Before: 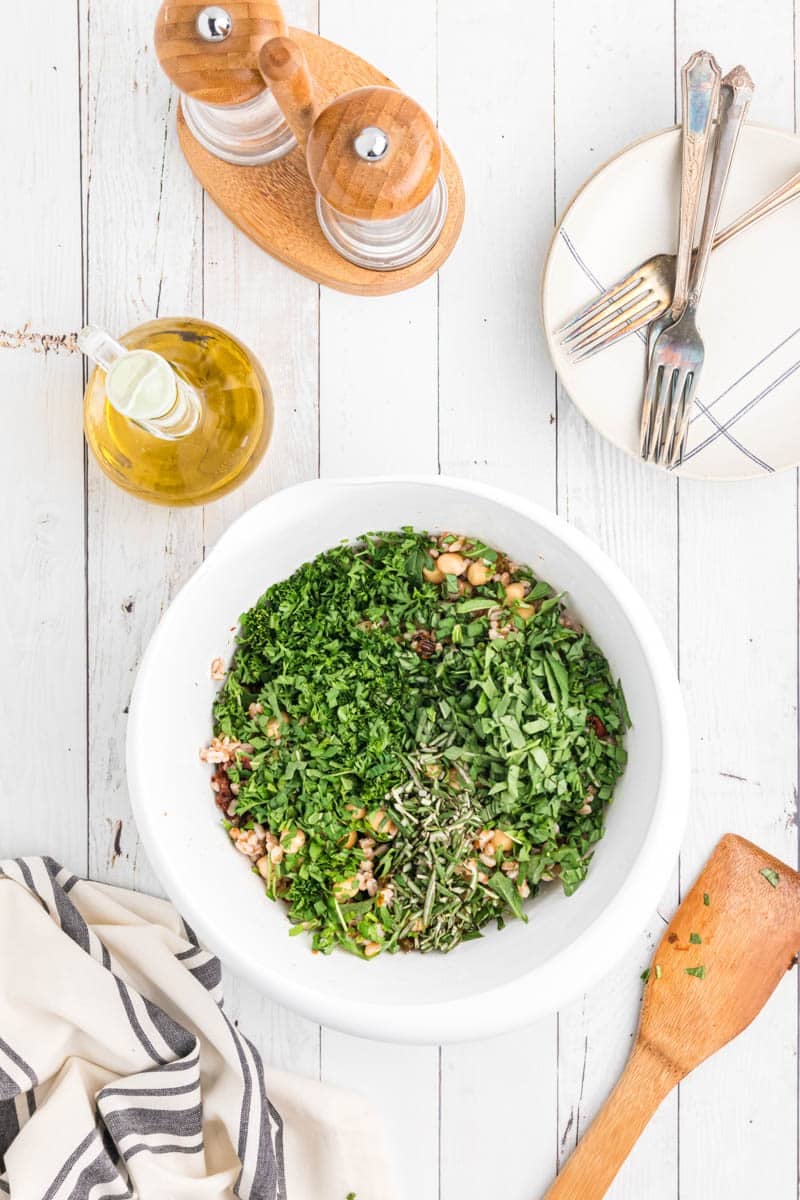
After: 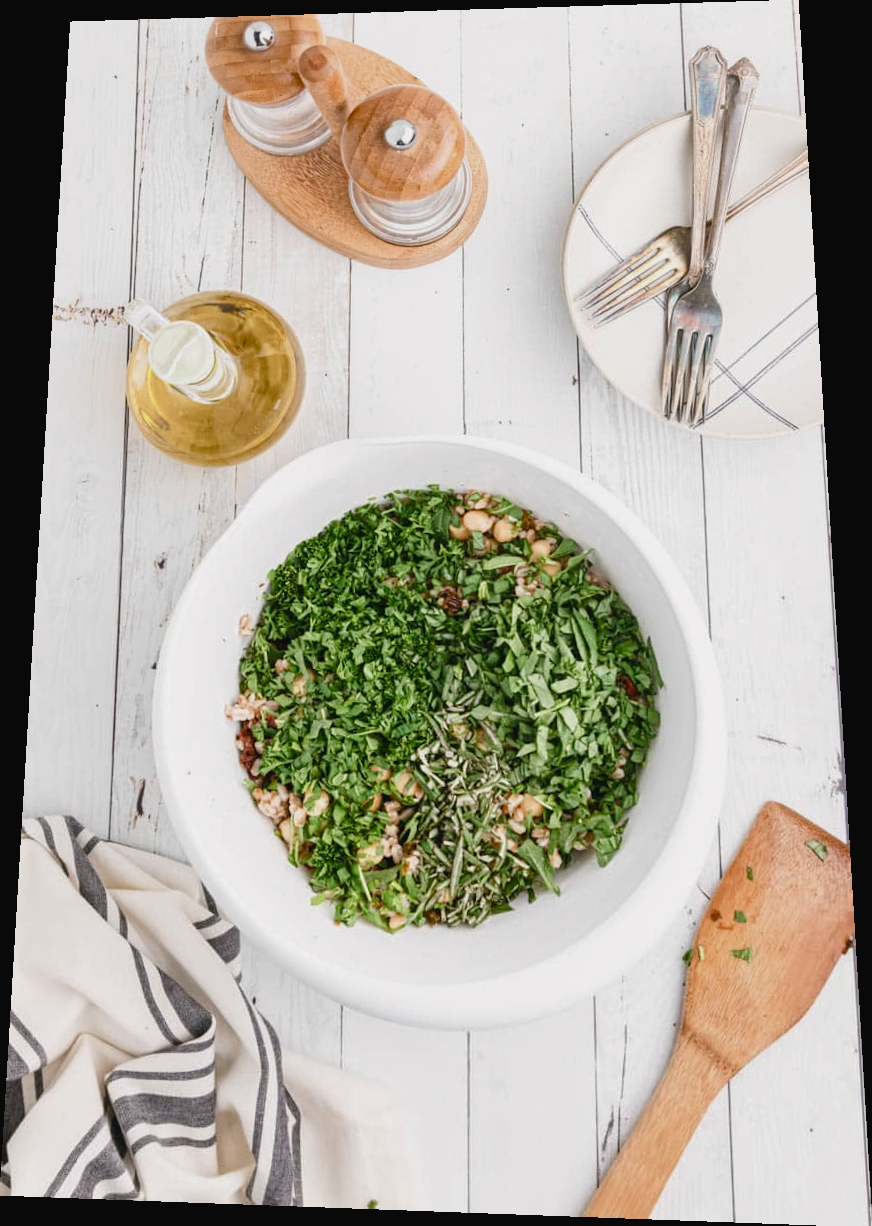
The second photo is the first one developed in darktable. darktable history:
rotate and perspective: rotation 0.128°, lens shift (vertical) -0.181, lens shift (horizontal) -0.044, shear 0.001, automatic cropping off
color balance rgb: shadows lift › luminance -10%, shadows lift › chroma 1%, shadows lift › hue 113°, power › luminance -15%, highlights gain › chroma 0.2%, highlights gain › hue 333°, global offset › luminance 0.5%, perceptual saturation grading › global saturation 20%, perceptual saturation grading › highlights -50%, perceptual saturation grading › shadows 25%, contrast -10%
